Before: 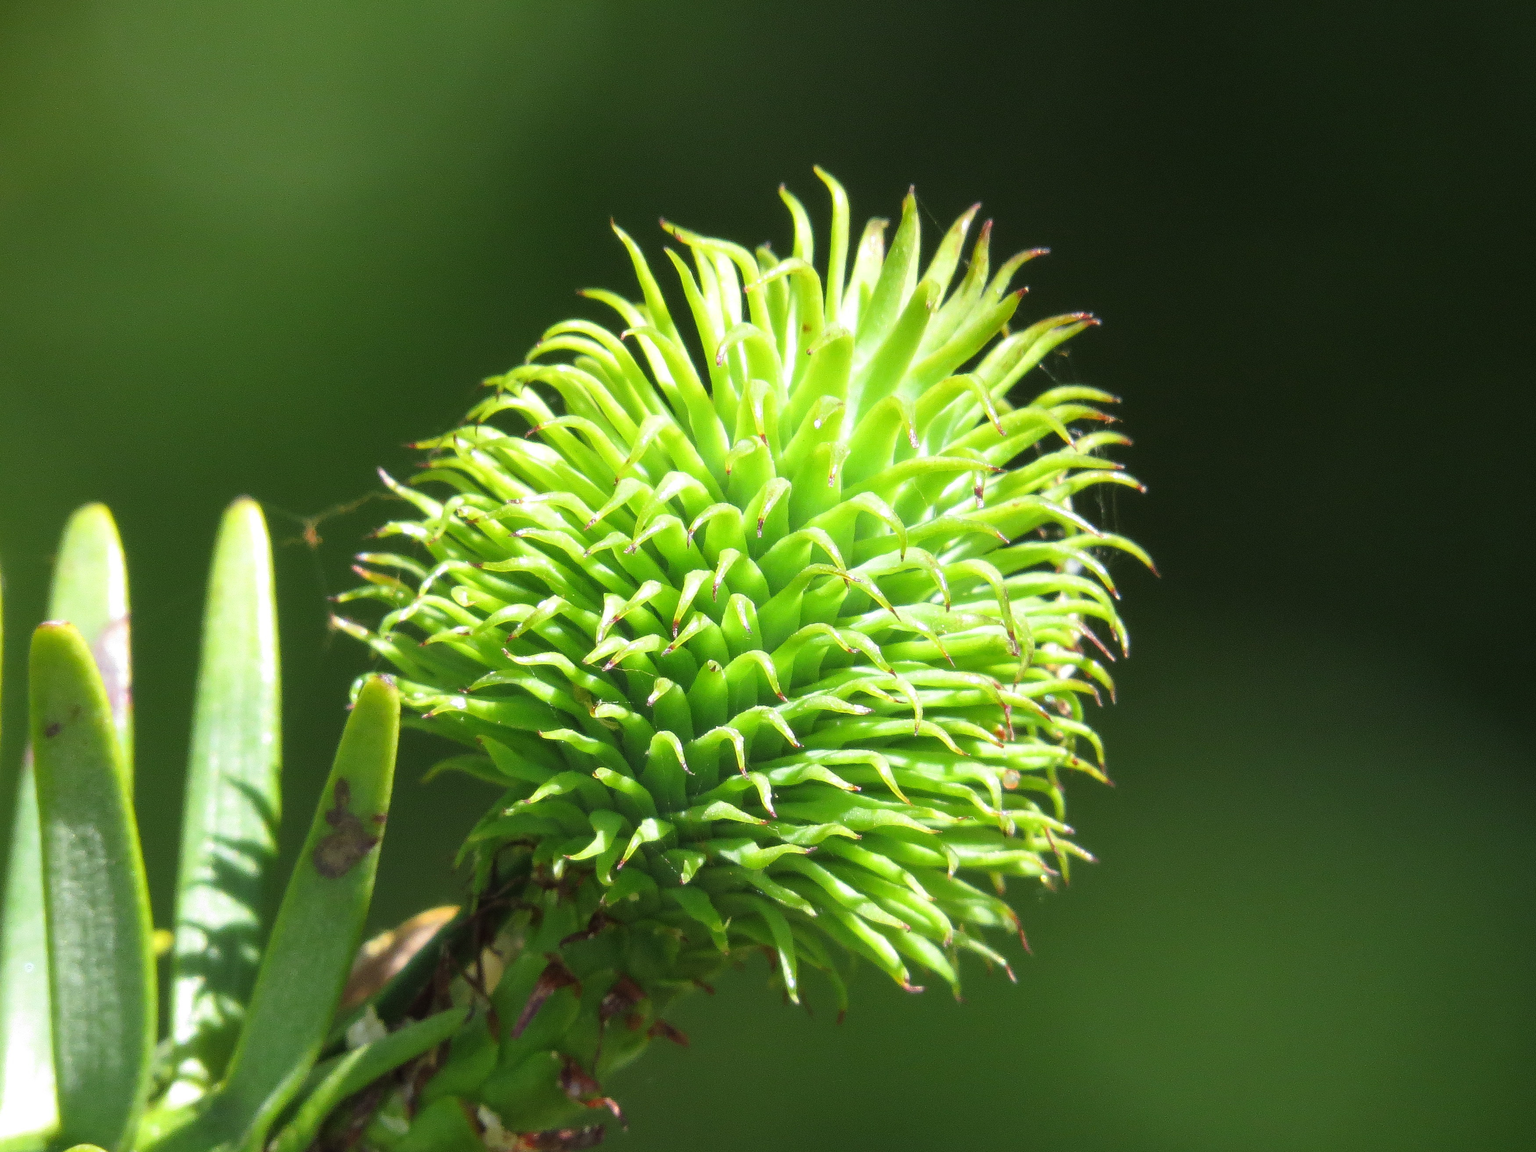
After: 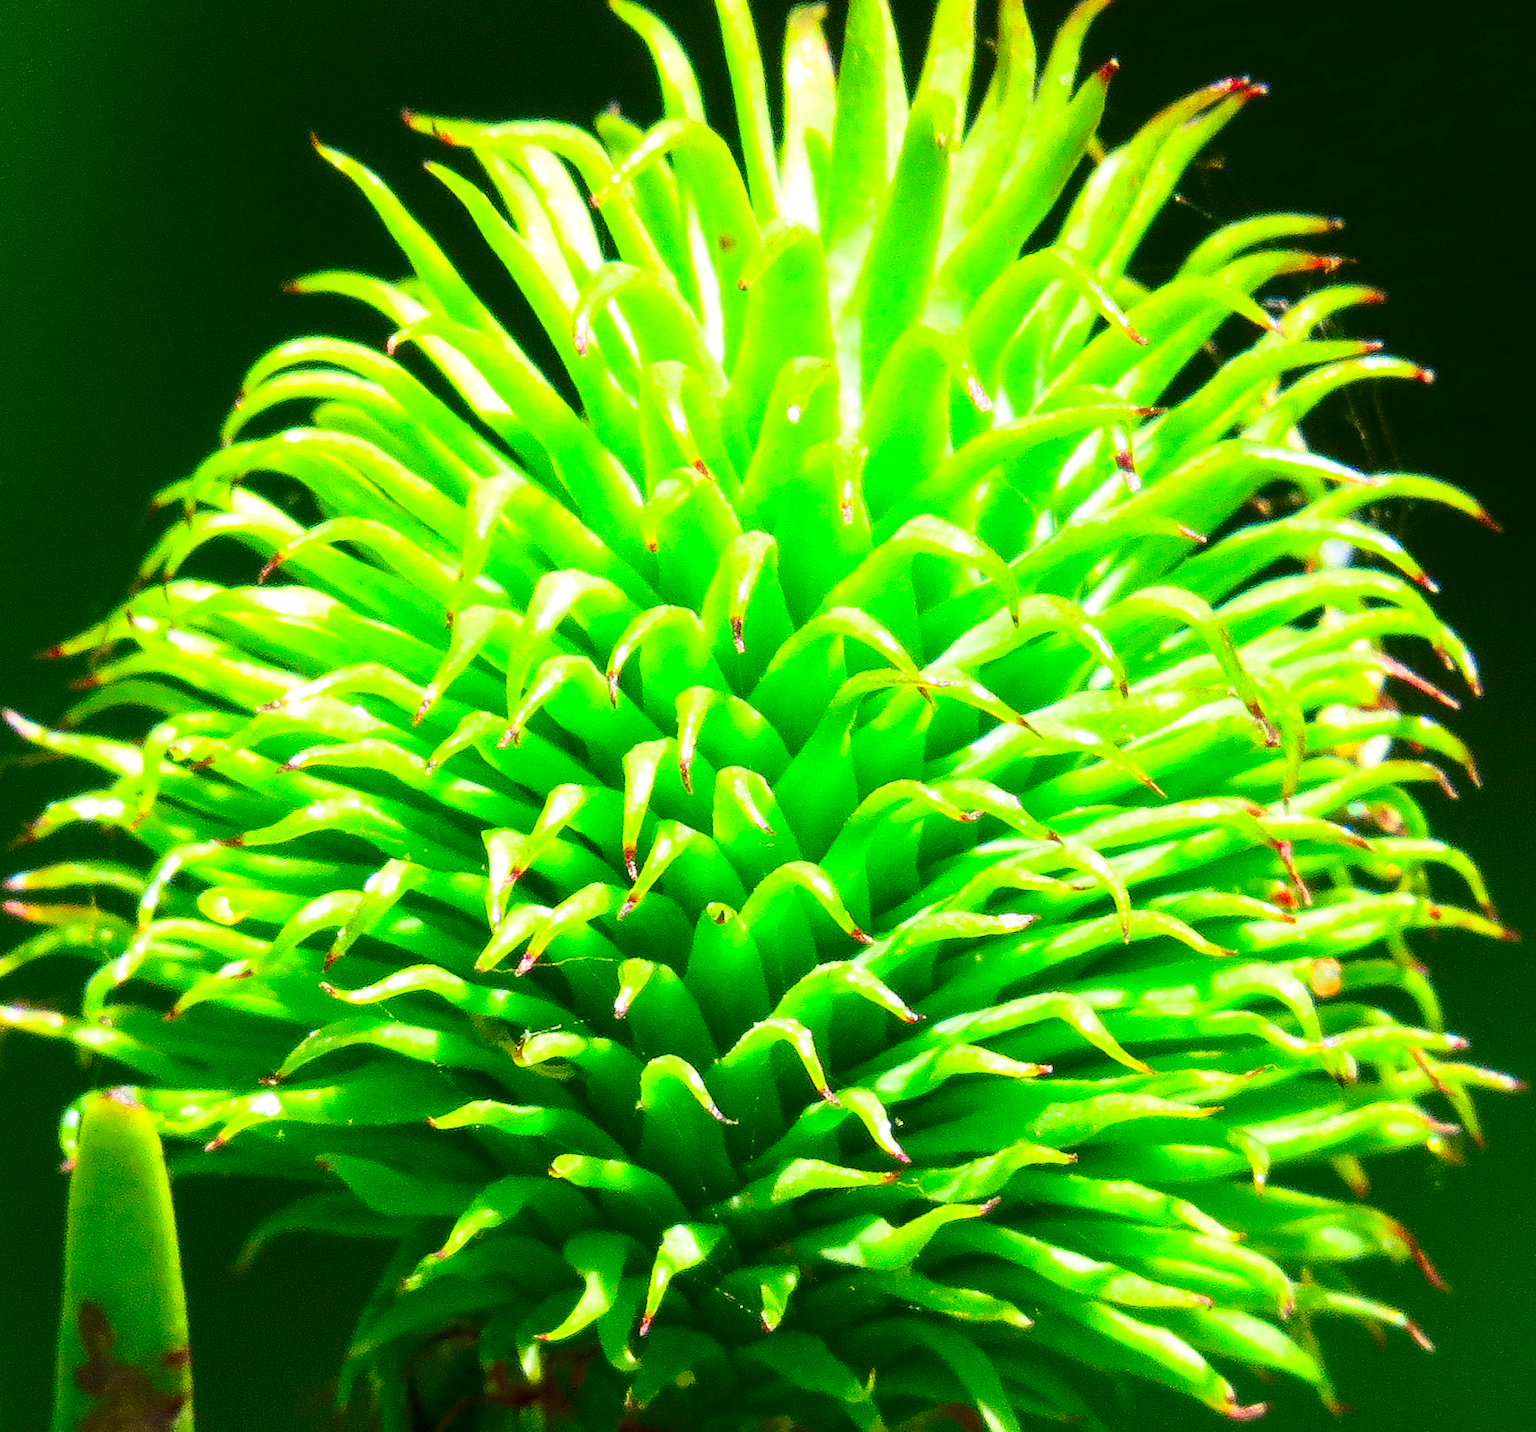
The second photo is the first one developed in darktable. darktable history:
contrast brightness saturation: contrast 0.26, brightness 0.02, saturation 0.87
velvia: on, module defaults
crop: left 21.496%, right 22.254%
exposure: black level correction 0.005, exposure 0.014 EV, compensate highlight preservation false
white balance: emerald 1
rotate and perspective: rotation -14.8°, crop left 0.1, crop right 0.903, crop top 0.25, crop bottom 0.748
